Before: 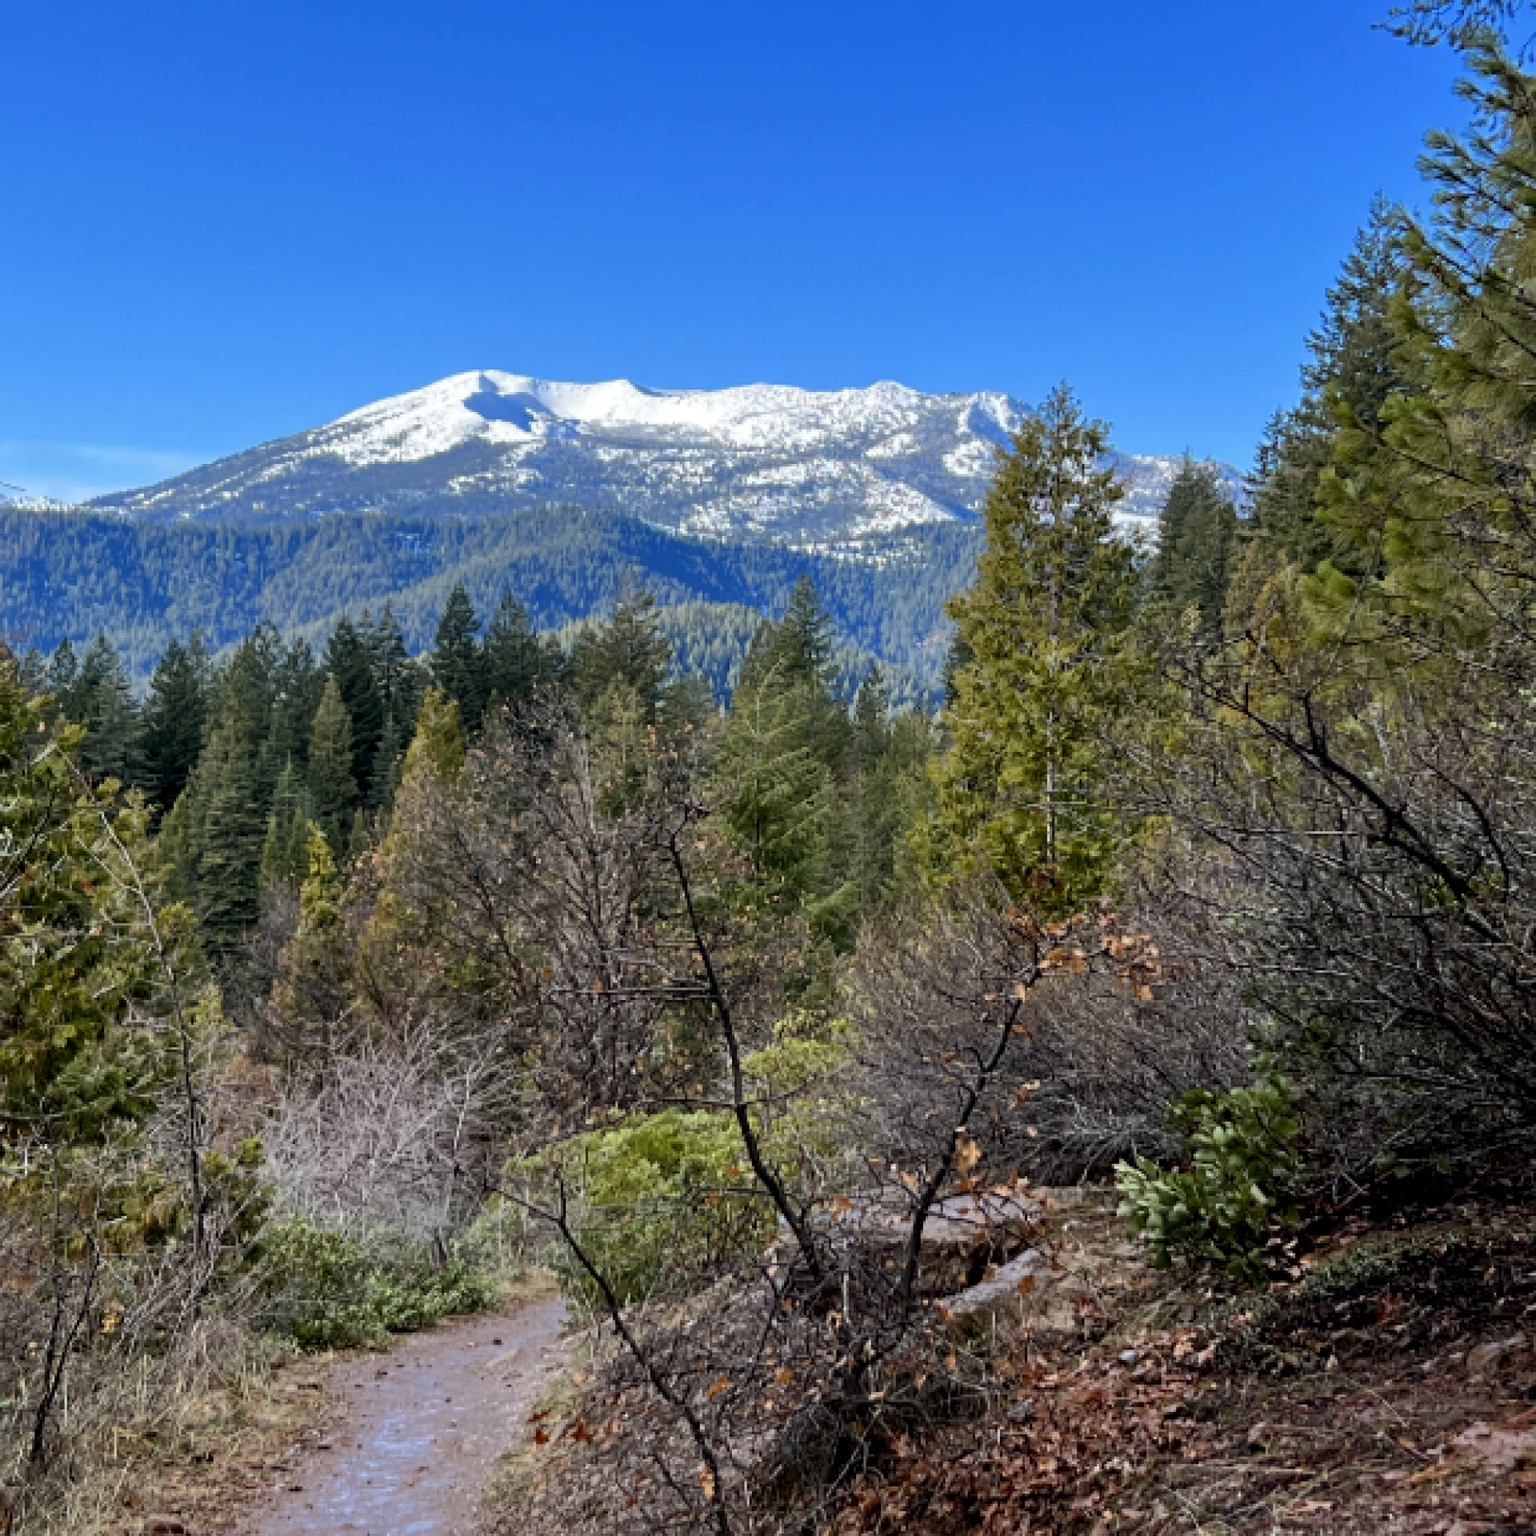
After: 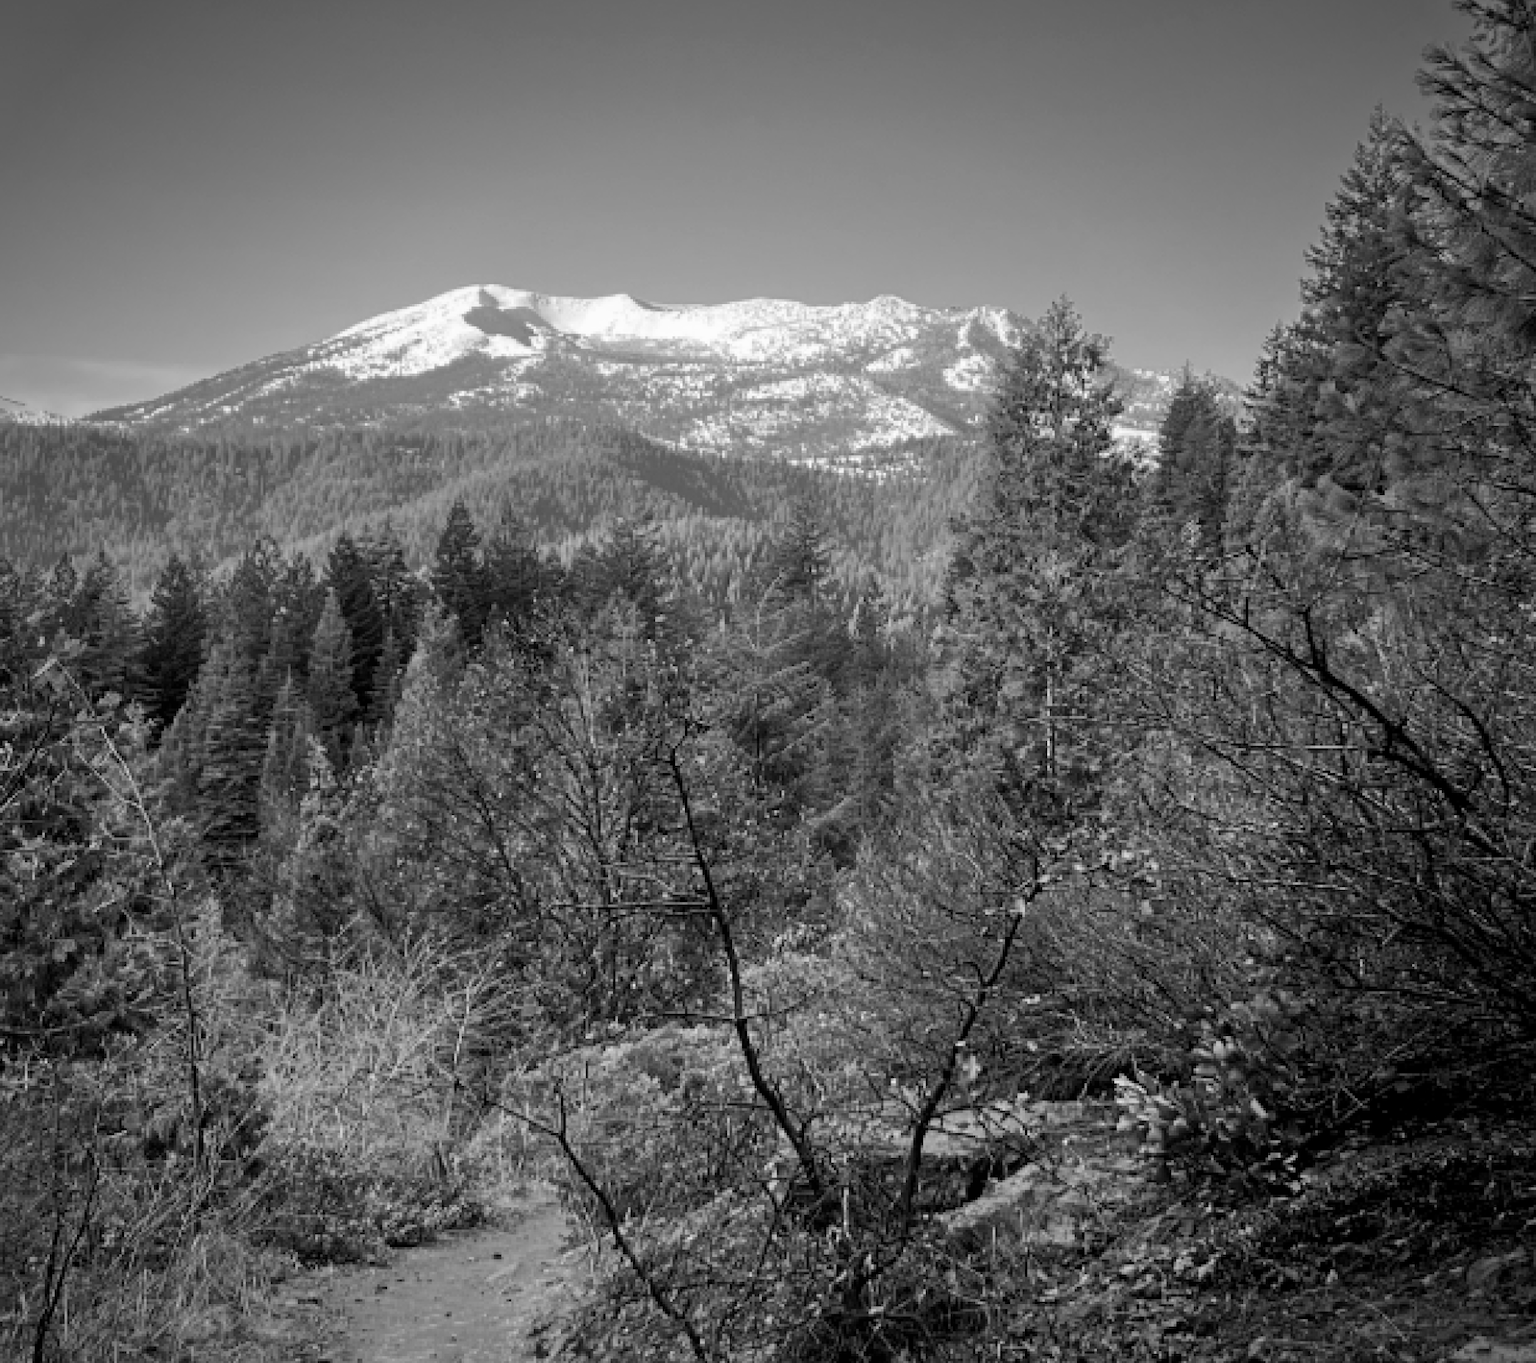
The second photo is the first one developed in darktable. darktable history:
white balance: red 0.924, blue 1.095
crop and rotate: top 5.609%, bottom 5.609%
color correction: saturation 0.99
bloom: size 40%
vignetting: fall-off start 71.74%
monochrome: on, module defaults
